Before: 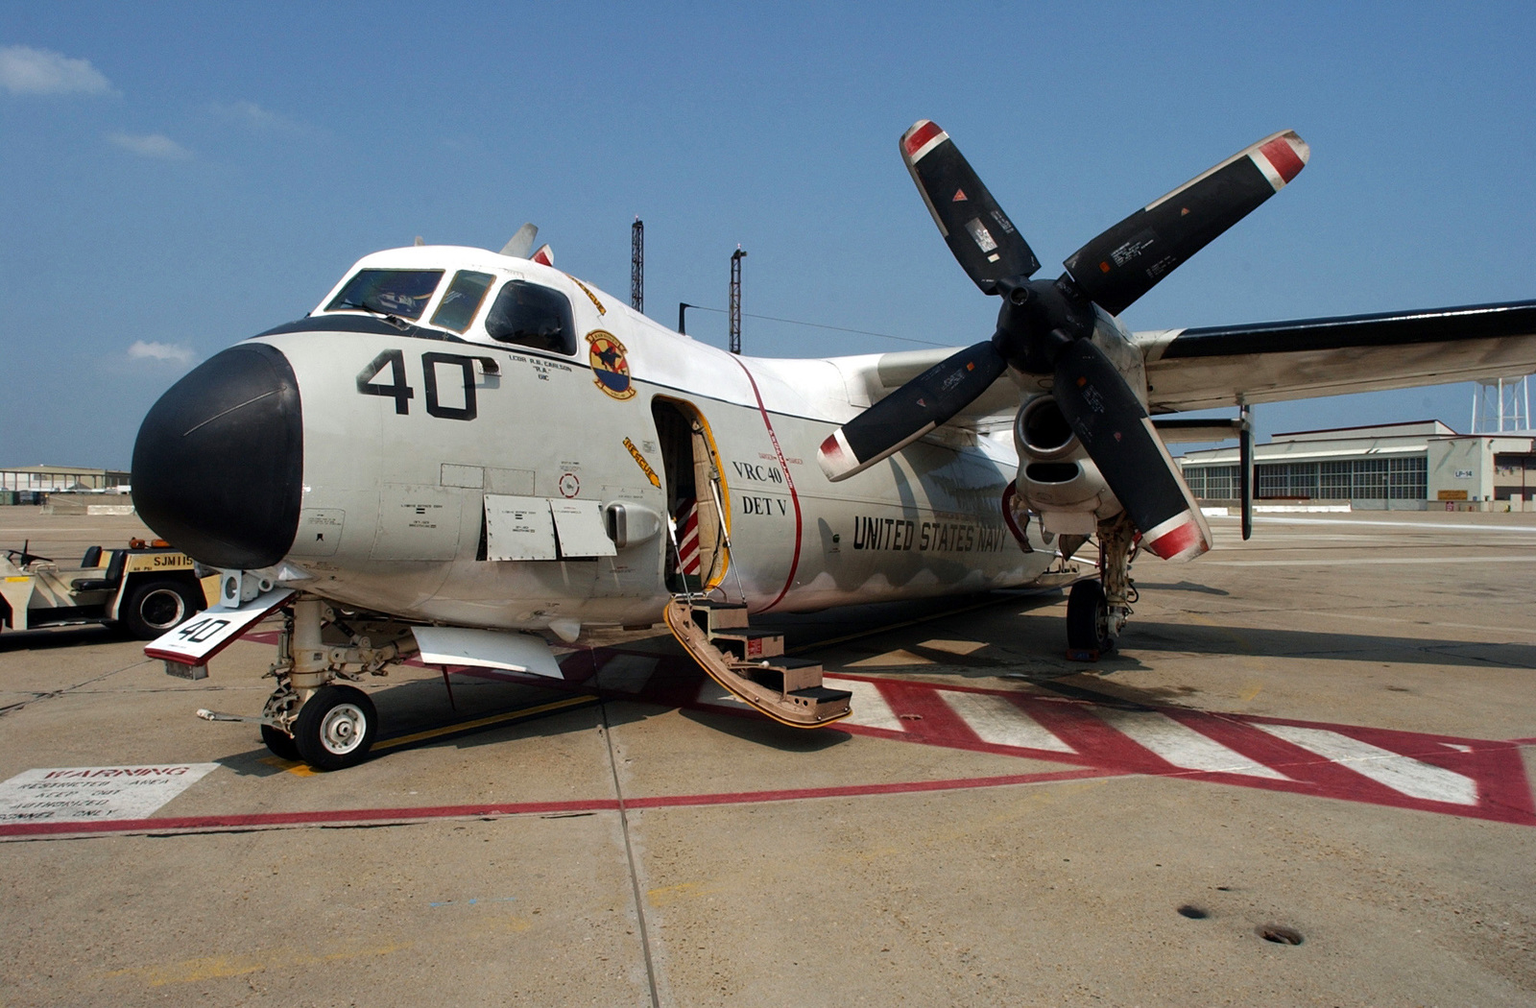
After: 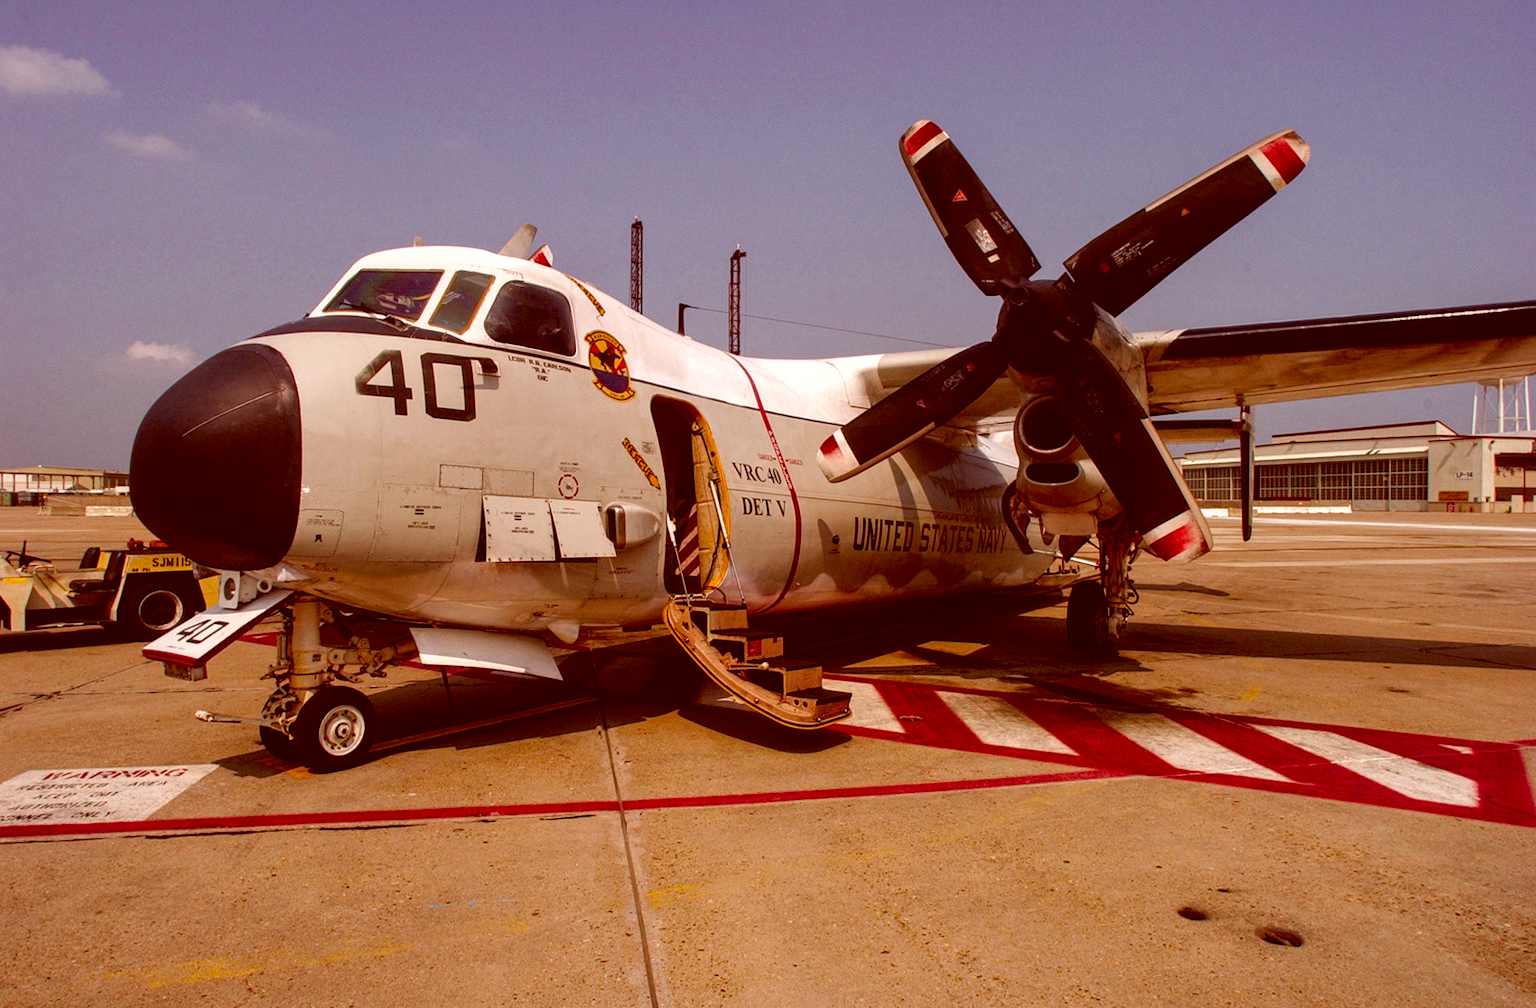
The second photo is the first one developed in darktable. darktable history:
color correction: highlights a* 9.37, highlights b* 8.67, shadows a* 39.85, shadows b* 39.96, saturation 0.812
color balance rgb: power › hue 328.82°, linear chroma grading › global chroma 15.456%, perceptual saturation grading › global saturation 20%, perceptual saturation grading › highlights -24.983%, perceptual saturation grading › shadows 24.292%, global vibrance 45.712%
crop and rotate: left 0.134%, bottom 0.001%
local contrast: detail 130%
